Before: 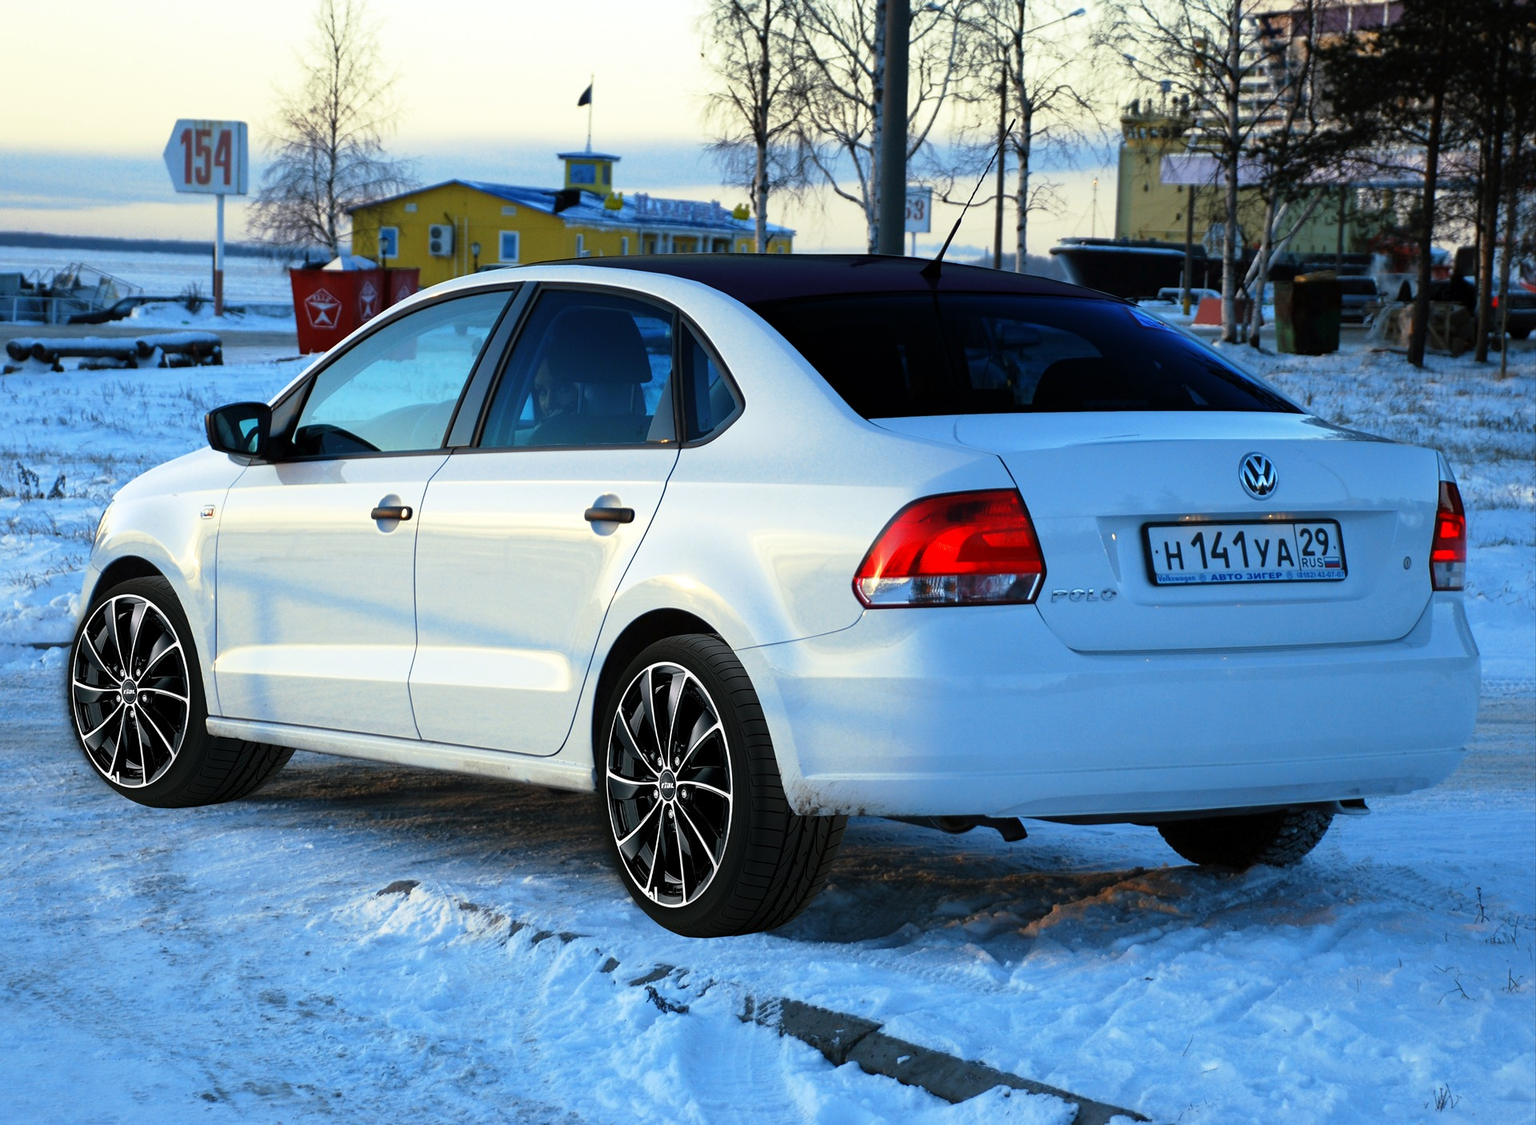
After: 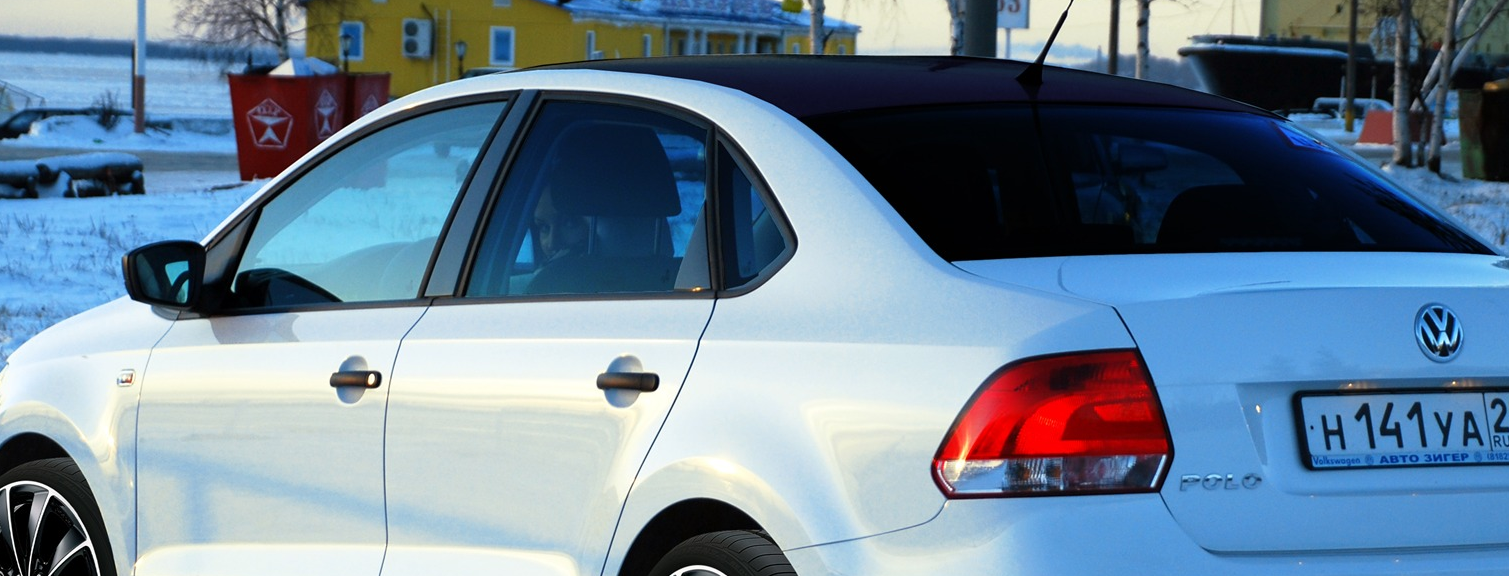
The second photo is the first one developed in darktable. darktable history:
crop: left 6.998%, top 18.637%, right 14.37%, bottom 40.333%
